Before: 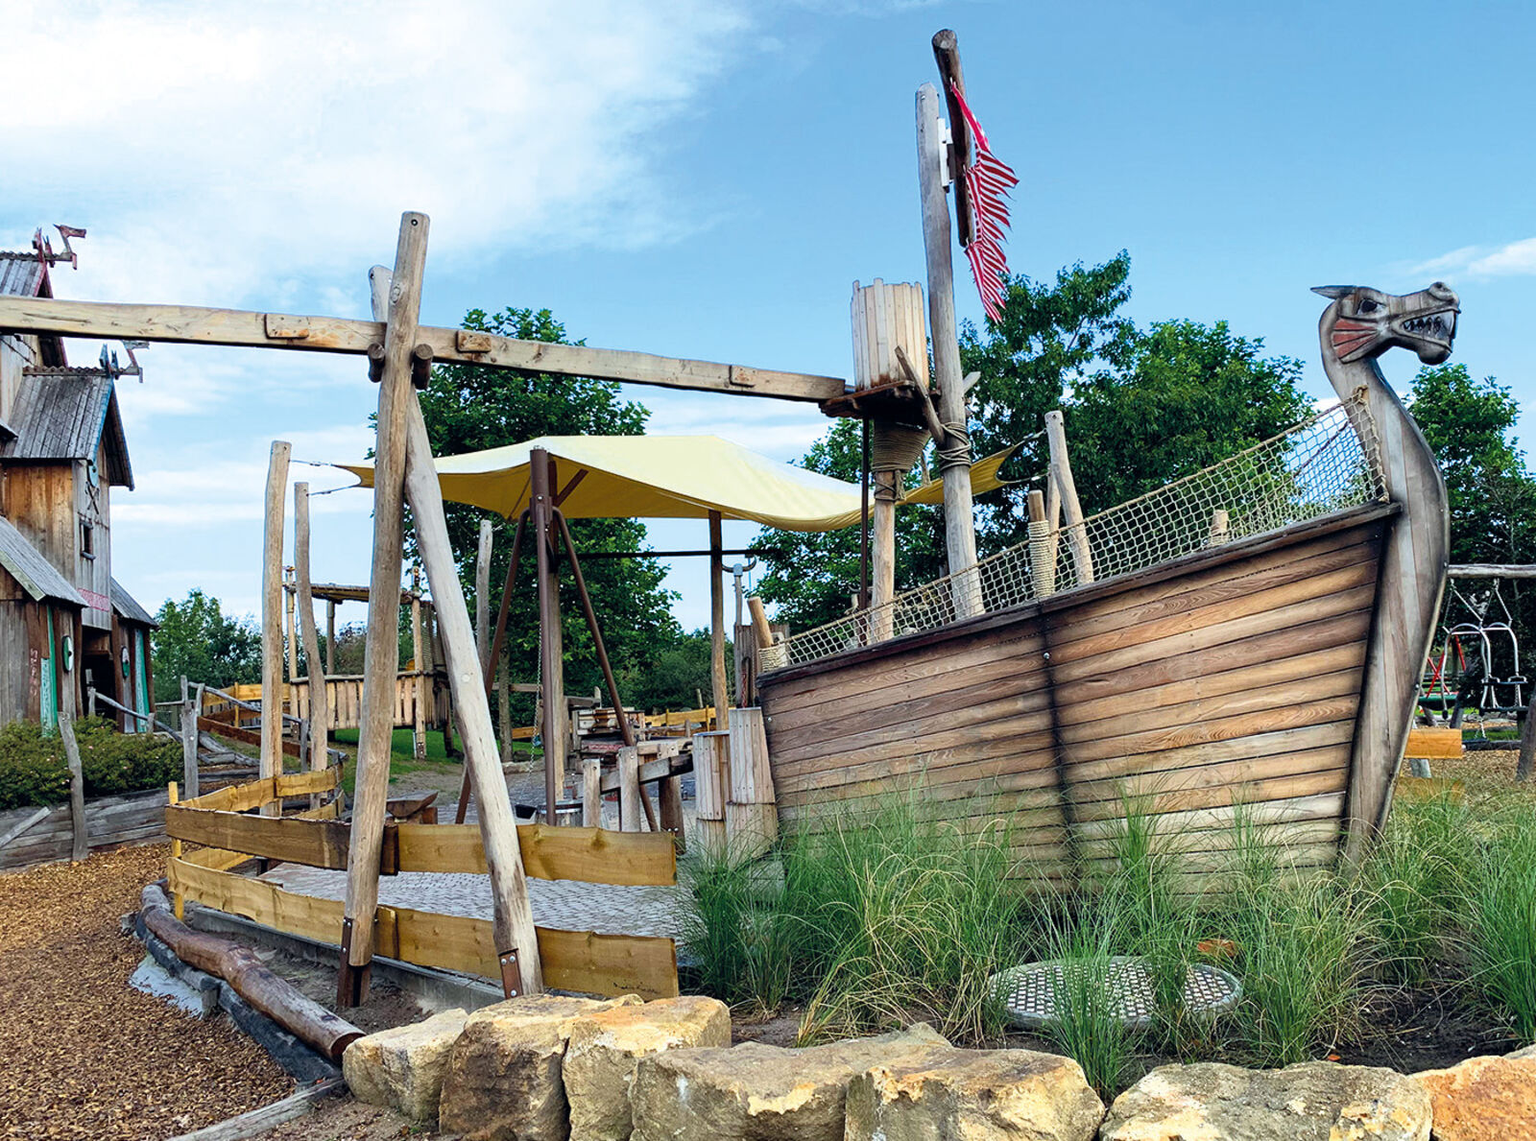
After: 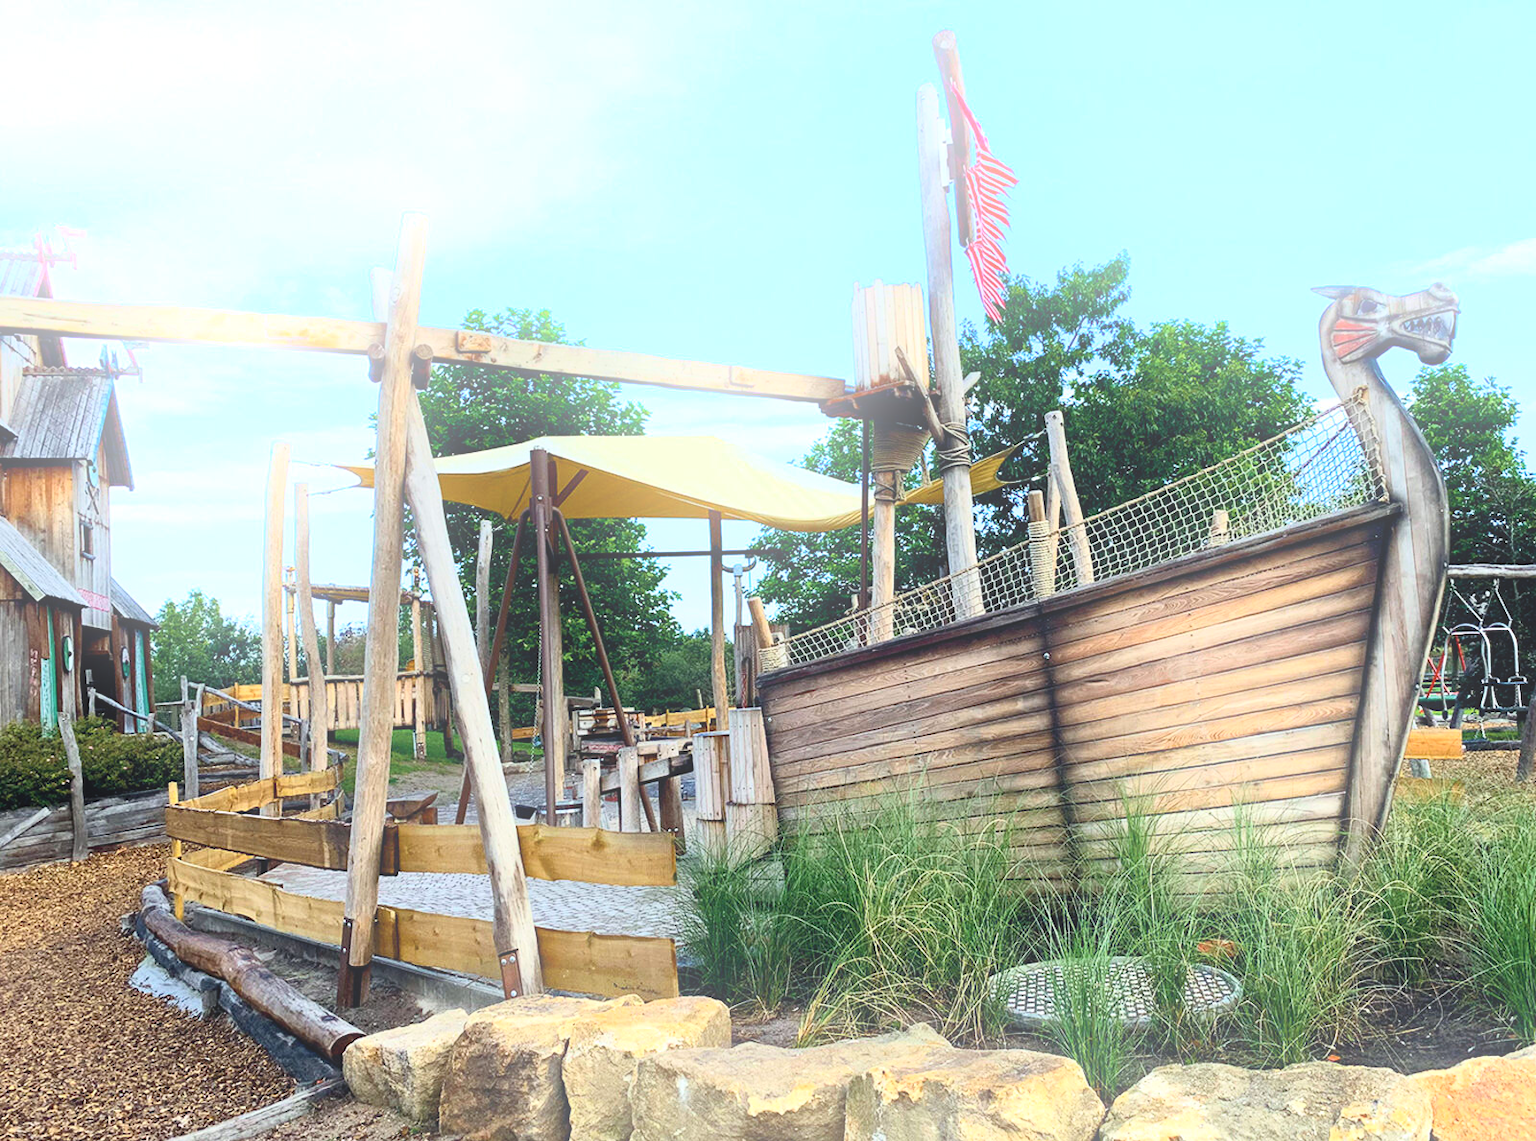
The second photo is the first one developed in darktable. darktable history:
contrast brightness saturation: contrast 0.24, brightness 0.09
bloom: on, module defaults
